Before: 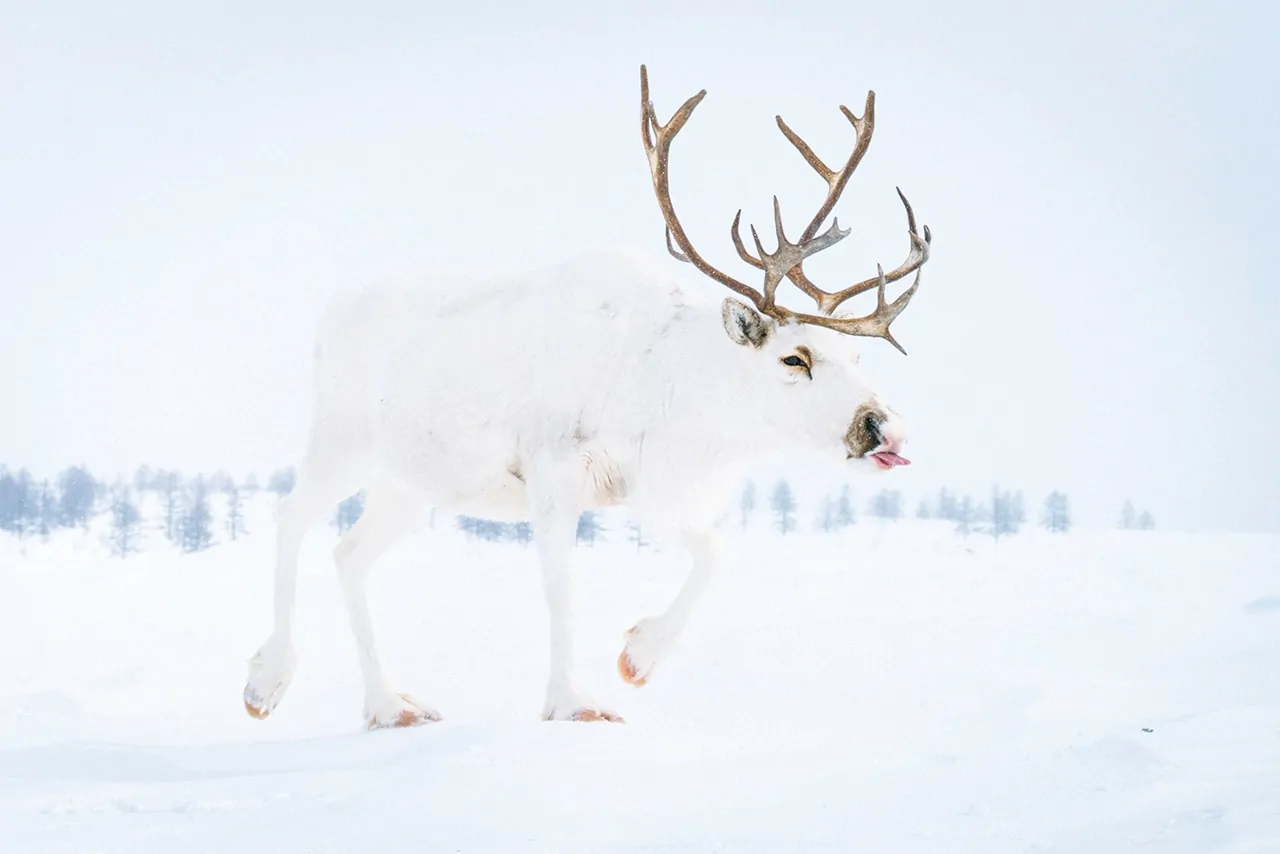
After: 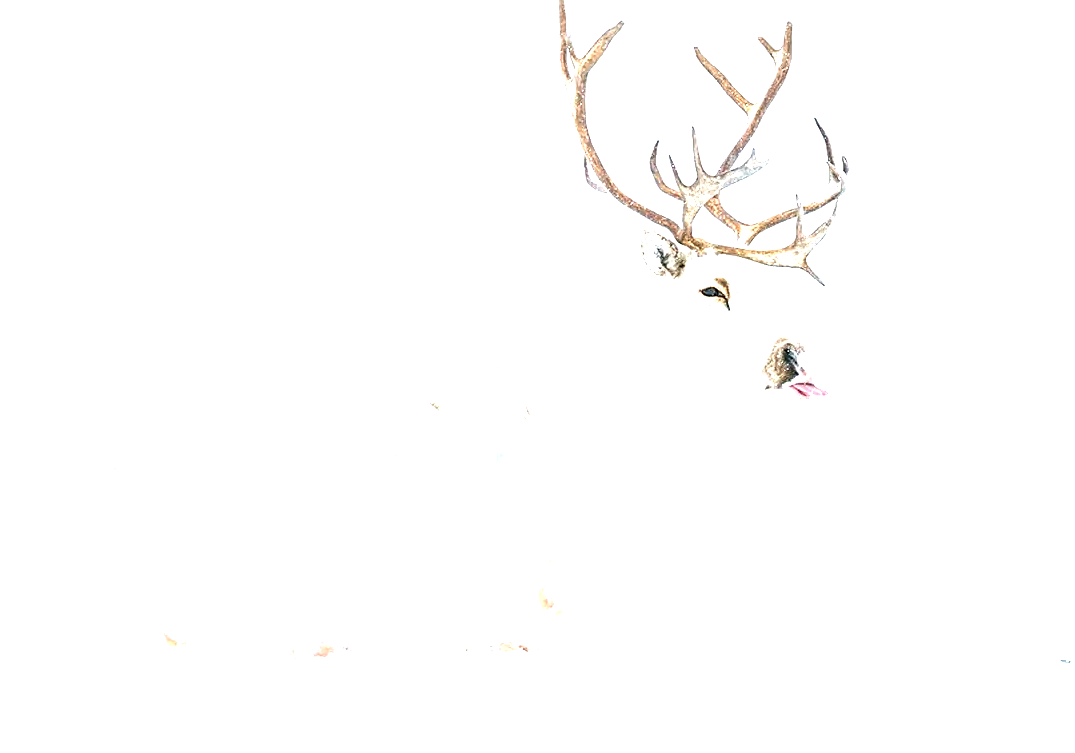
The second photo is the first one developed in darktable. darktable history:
exposure: black level correction 0, exposure 1.4 EV, compensate highlight preservation false
sharpen: on, module defaults
crop: left 6.446%, top 8.188%, right 9.538%, bottom 3.548%
